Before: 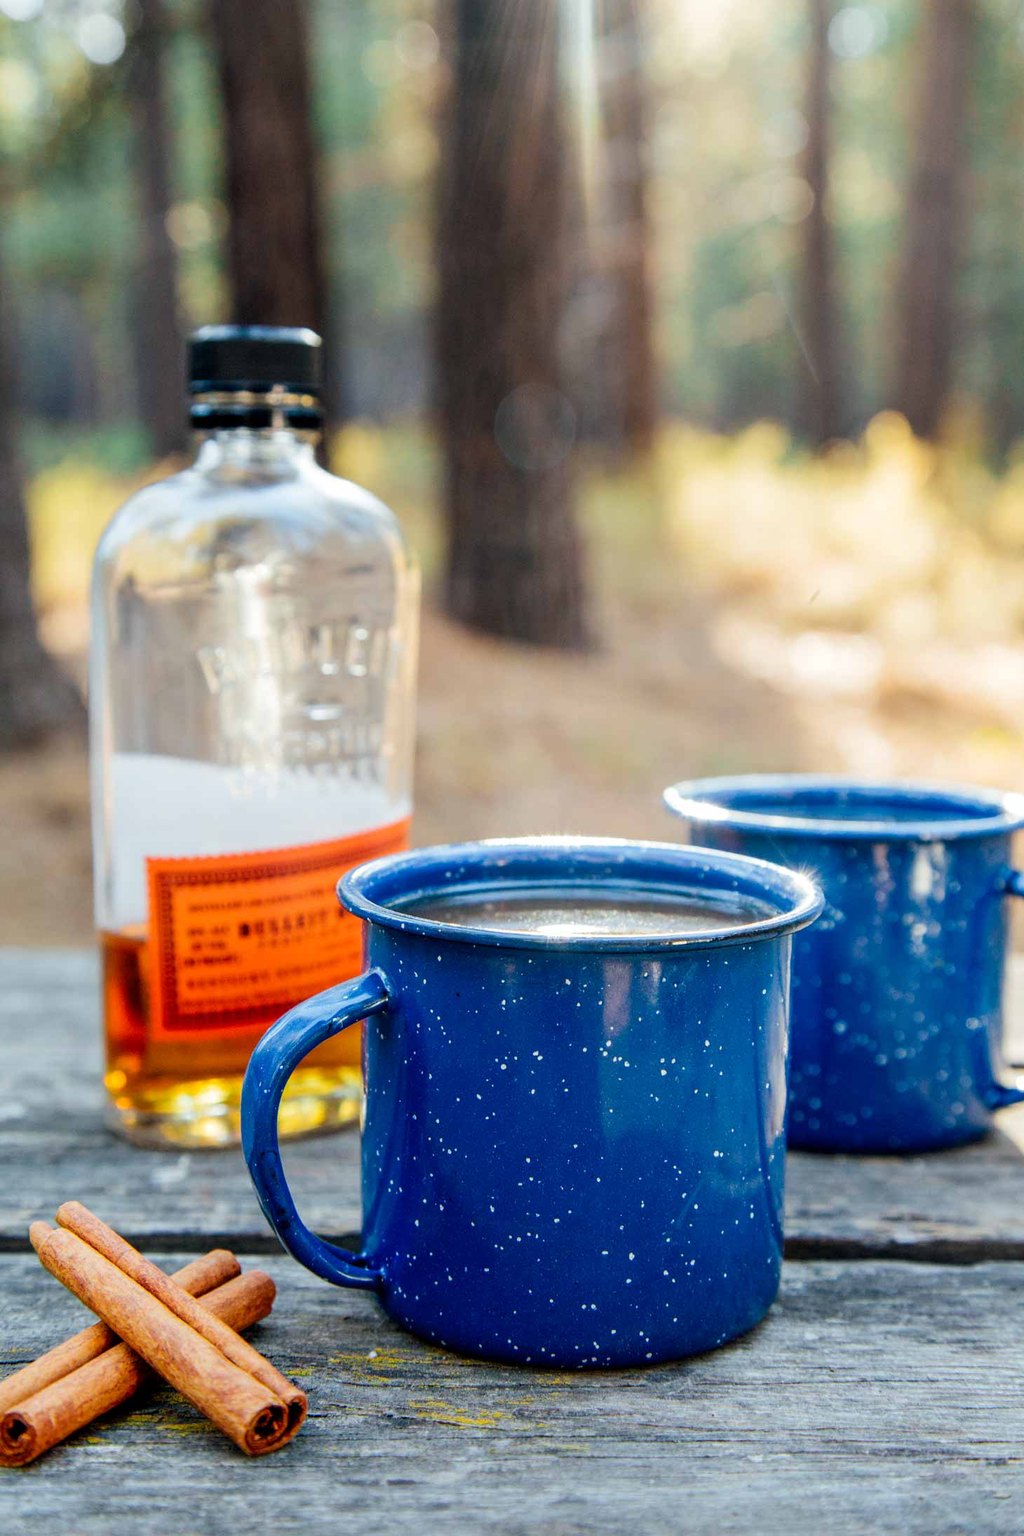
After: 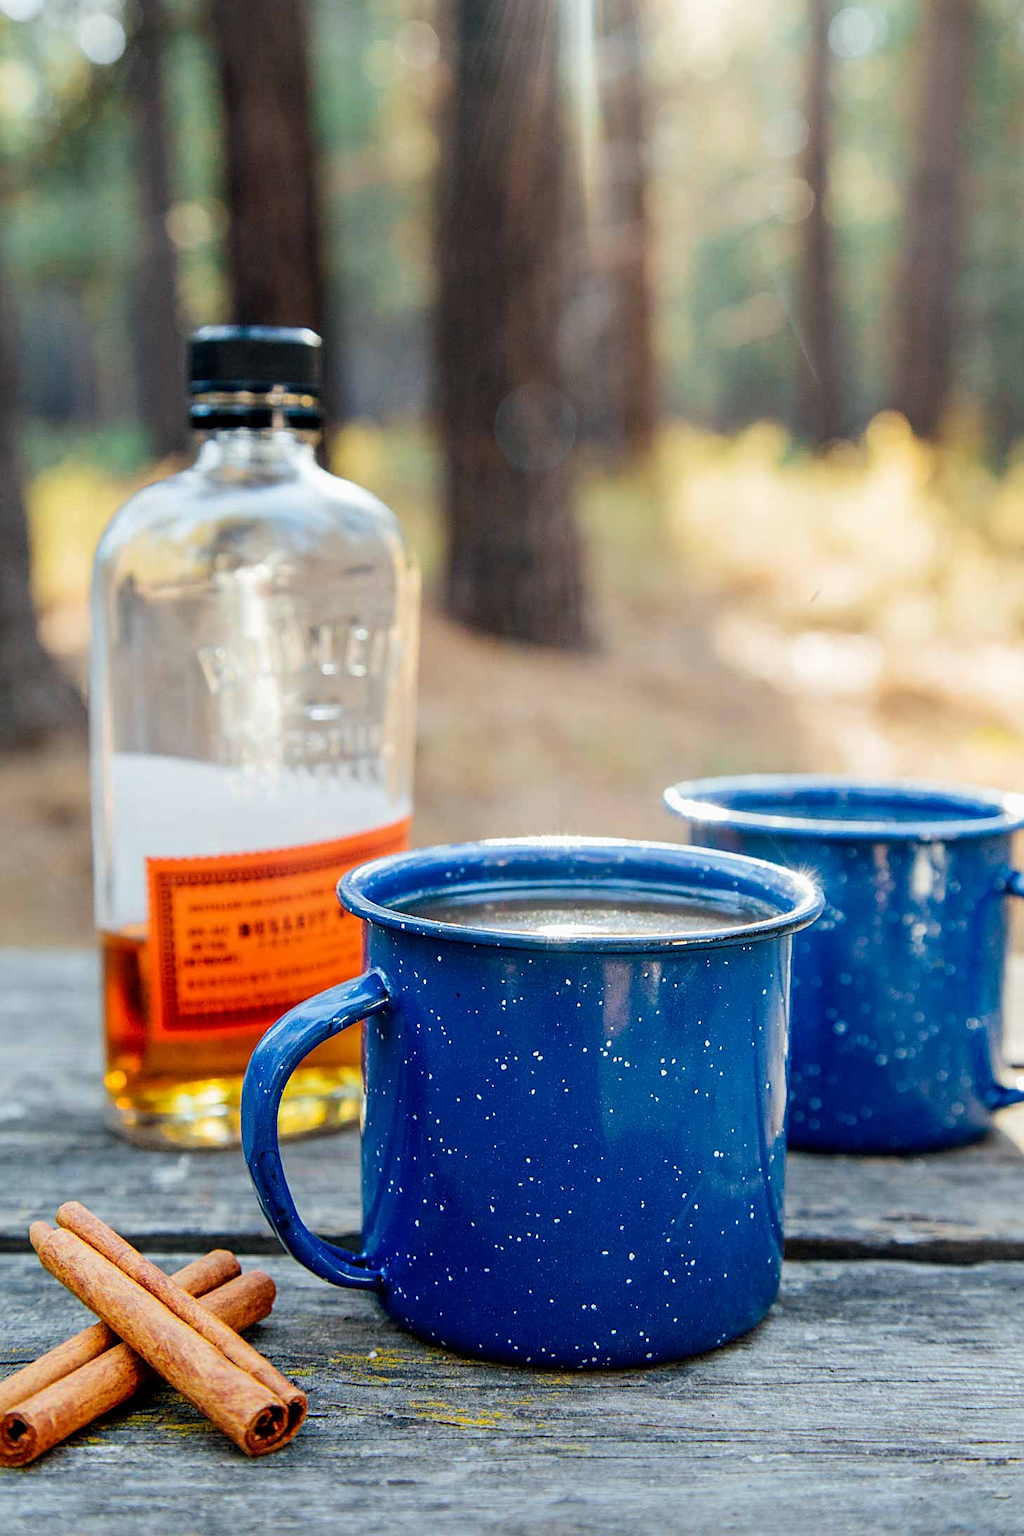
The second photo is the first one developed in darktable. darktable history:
exposure: exposure -0.04 EV, compensate highlight preservation false
sharpen: on, module defaults
